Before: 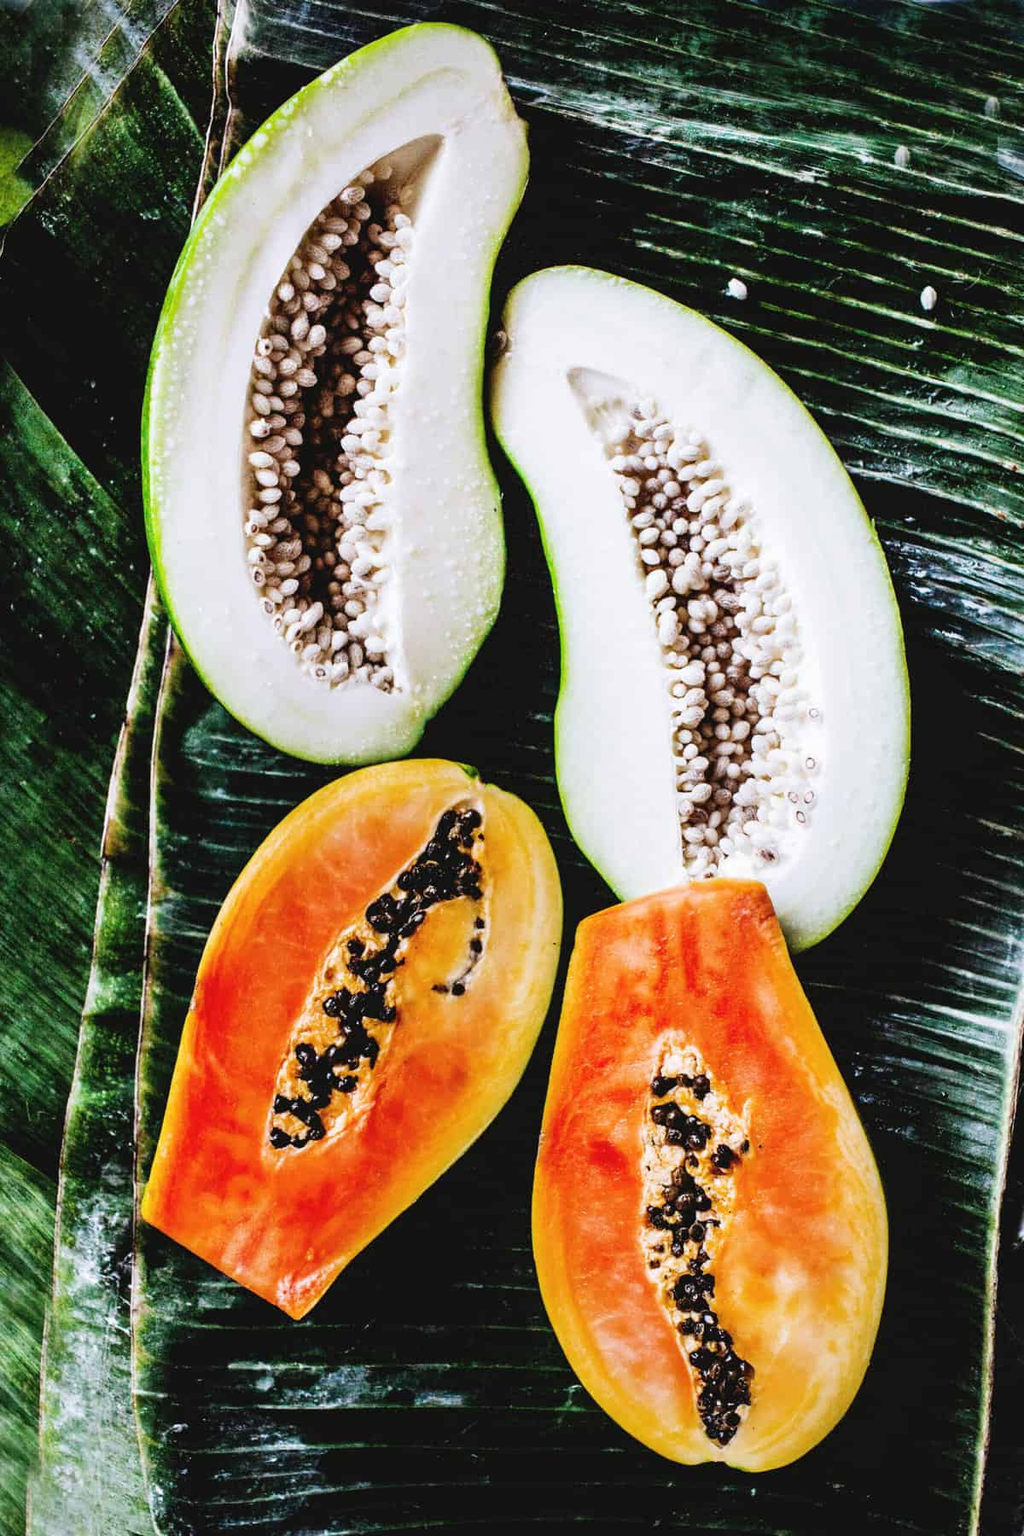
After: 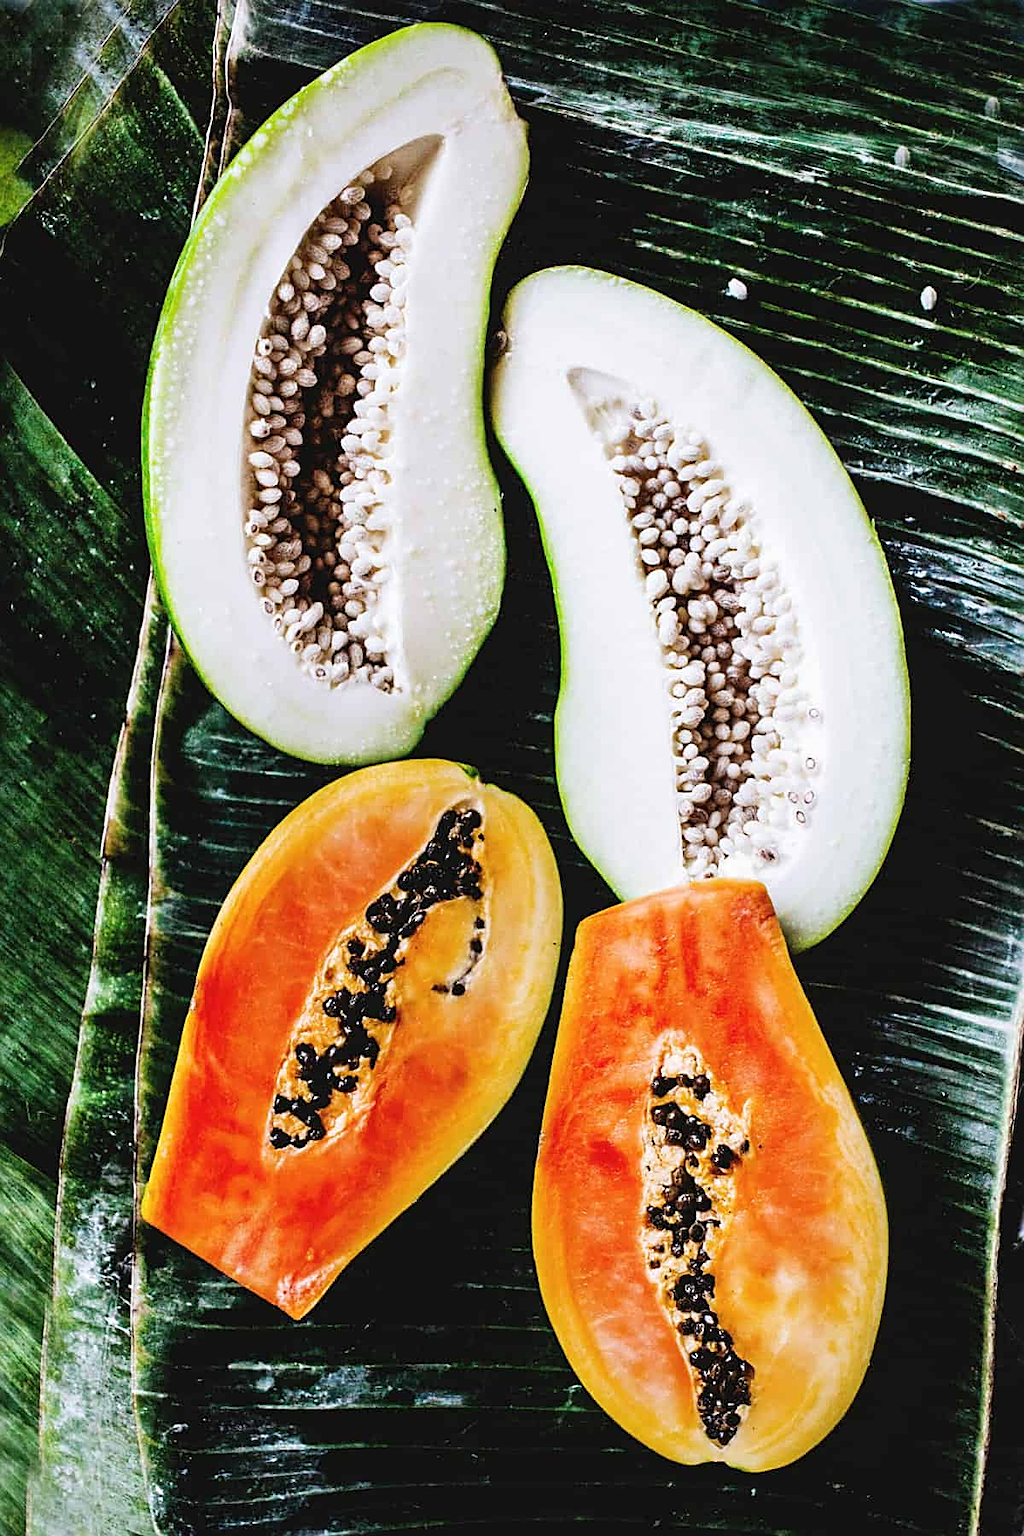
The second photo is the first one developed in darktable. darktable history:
sharpen: on, module defaults
exposure: compensate highlight preservation false
color correction: highlights b* 0.002, saturation 0.994
